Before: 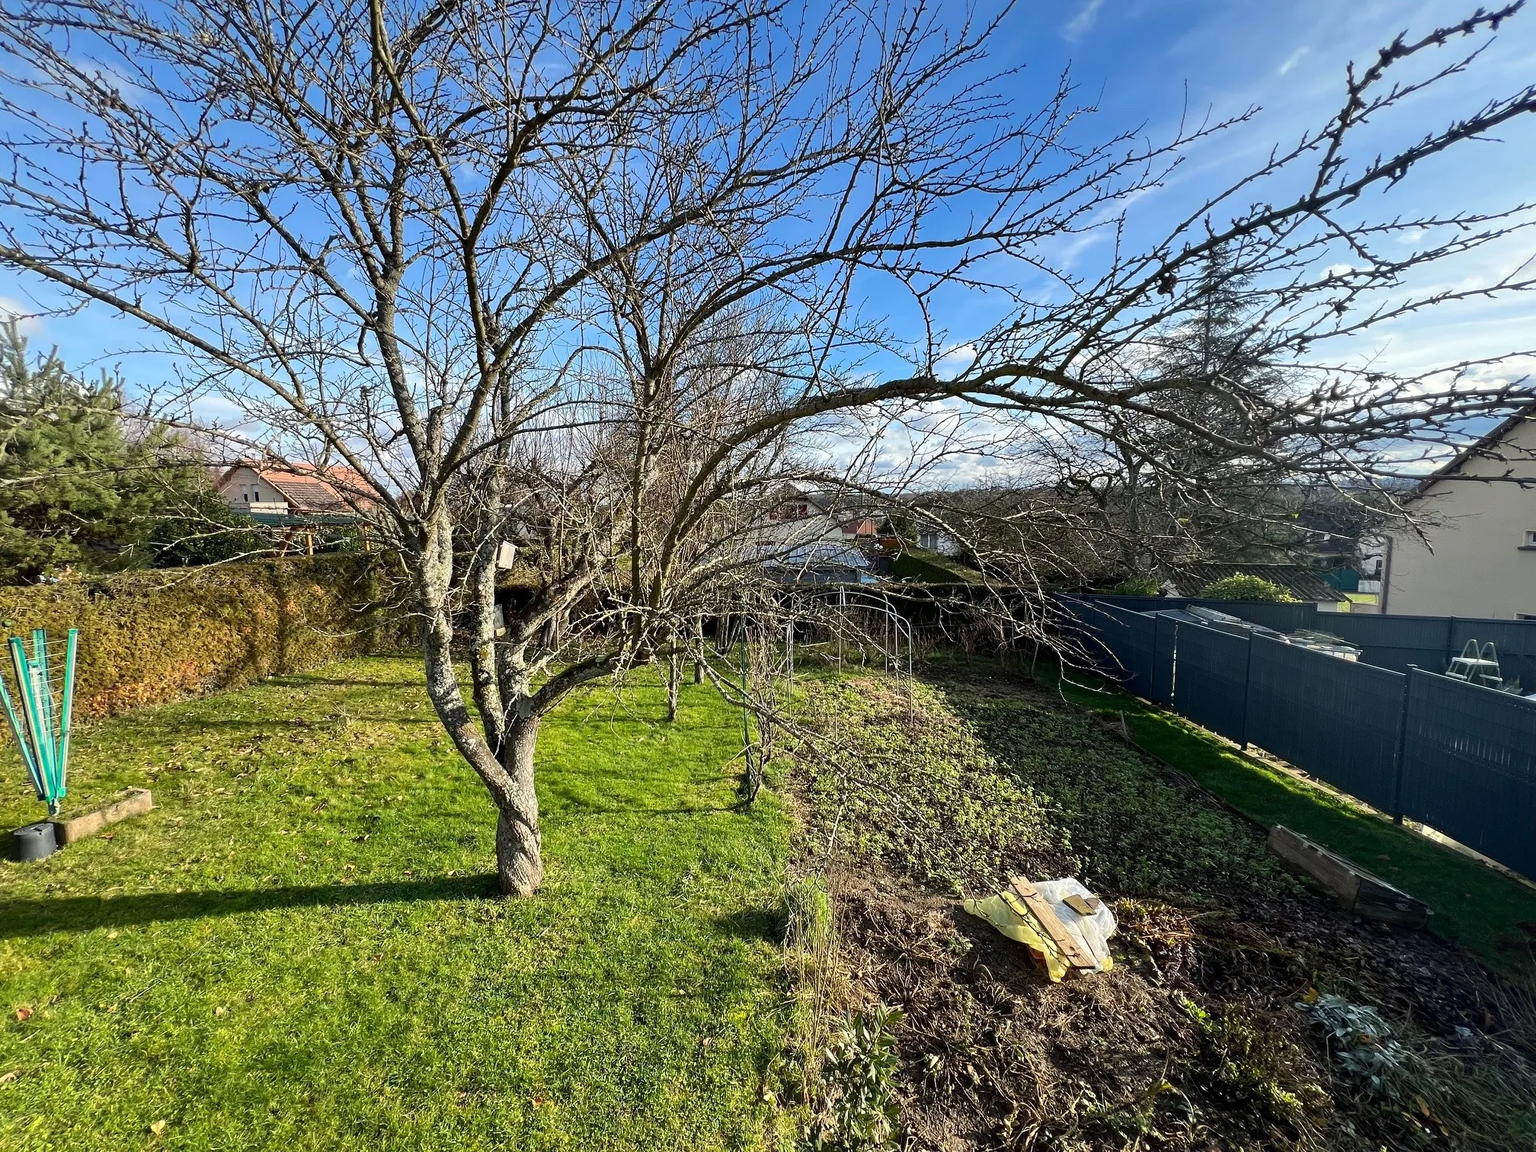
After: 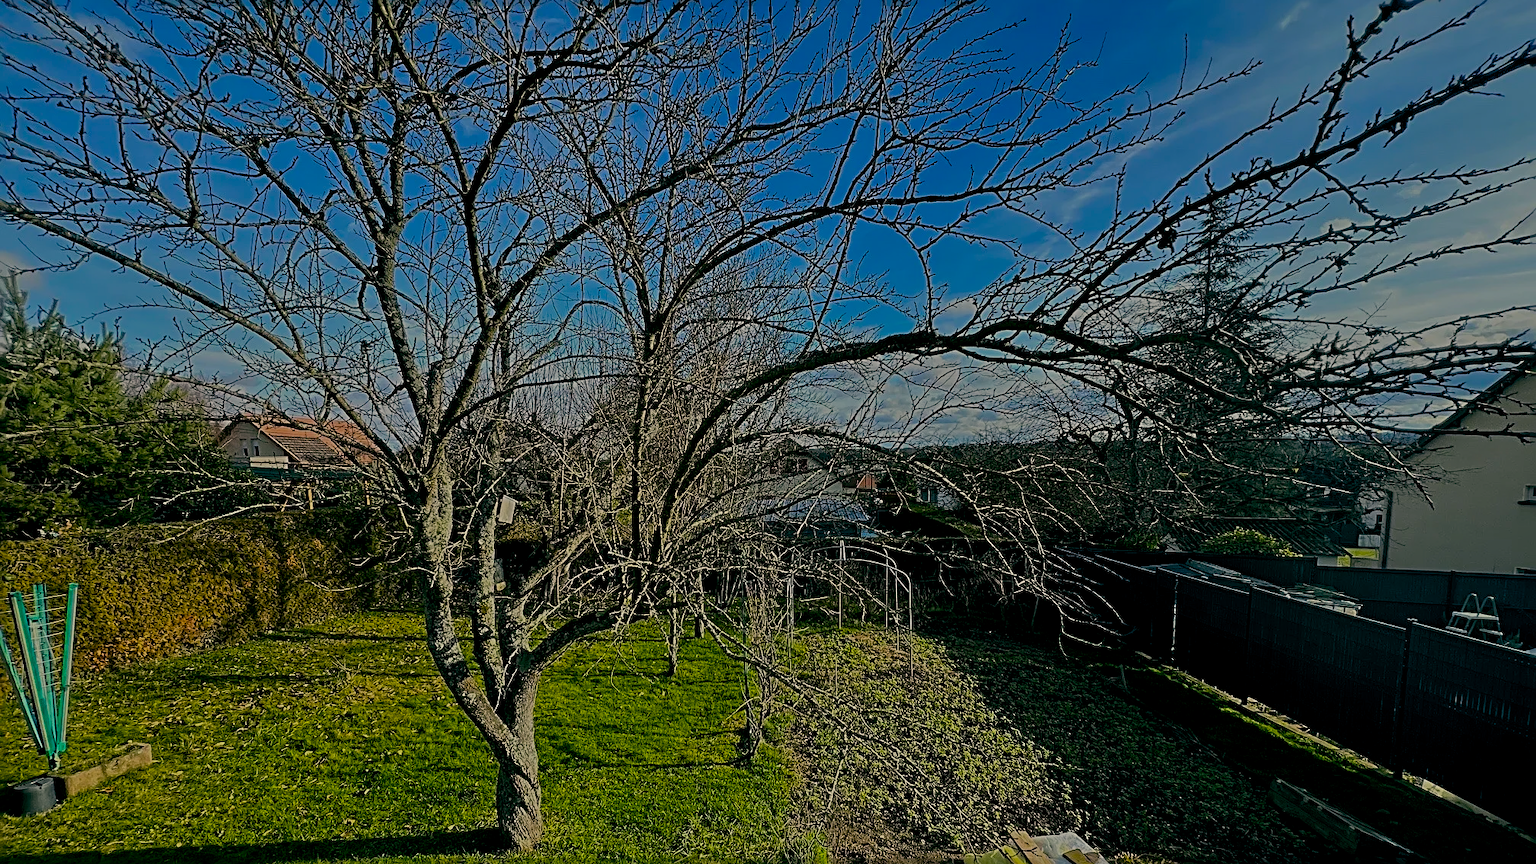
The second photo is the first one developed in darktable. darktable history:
color balance rgb: highlights gain › chroma 2.059%, highlights gain › hue 71.57°, global offset › luminance -0.344%, global offset › chroma 0.113%, global offset › hue 162.41°, perceptual saturation grading › global saturation 29.512%, global vibrance 28.487%
sharpen: radius 3.047, amount 0.76
tone equalizer: -8 EV -1.96 EV, -7 EV -1.98 EV, -6 EV -1.98 EV, -5 EV -1.97 EV, -4 EV -1.98 EV, -3 EV -1.99 EV, -2 EV -1.99 EV, -1 EV -1.61 EV, +0 EV -2 EV
crop: top 3.986%, bottom 20.991%
